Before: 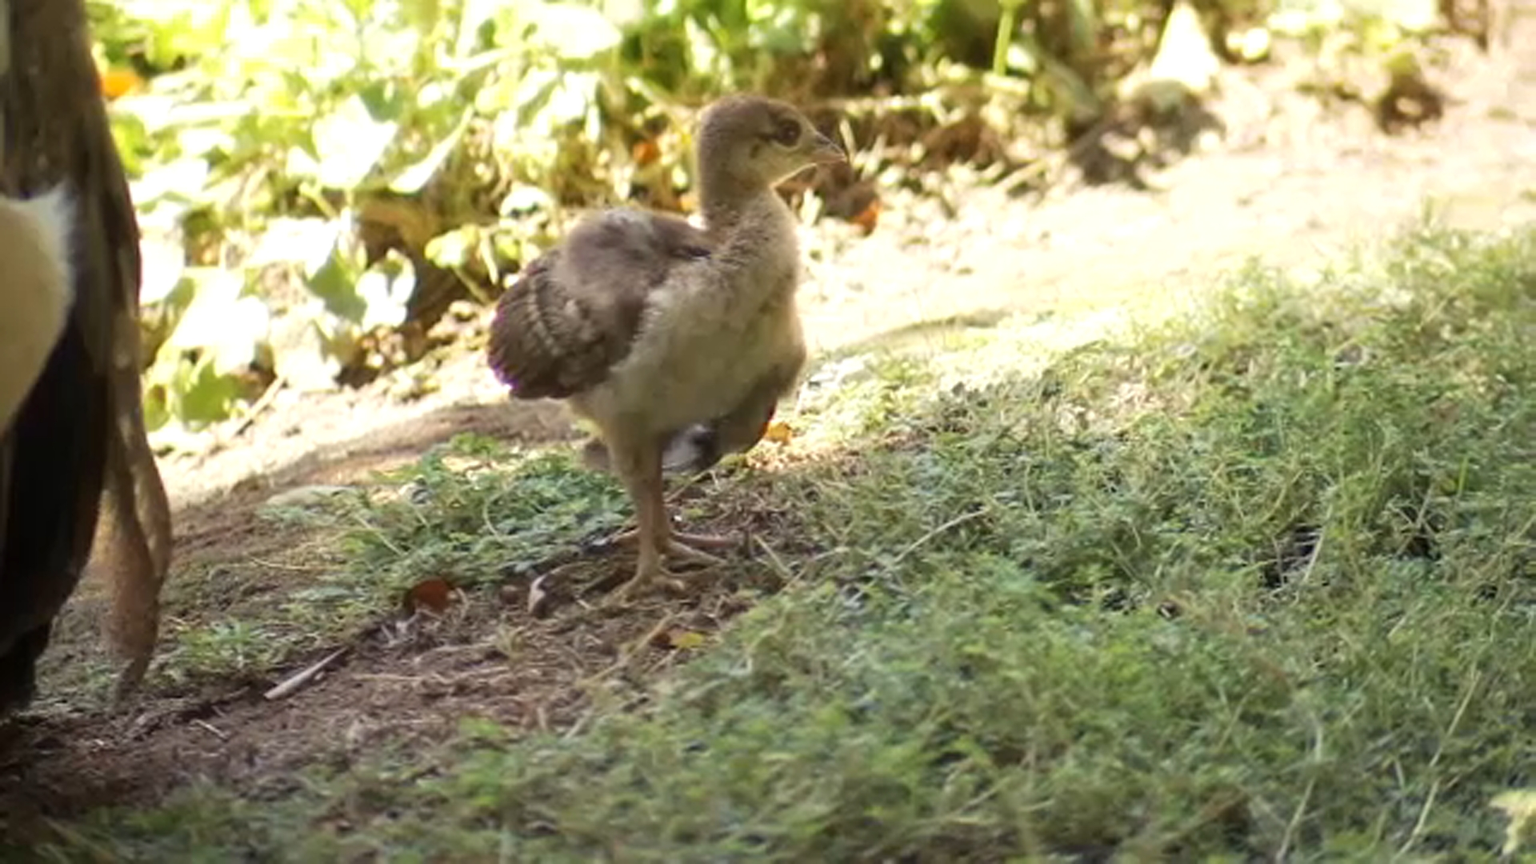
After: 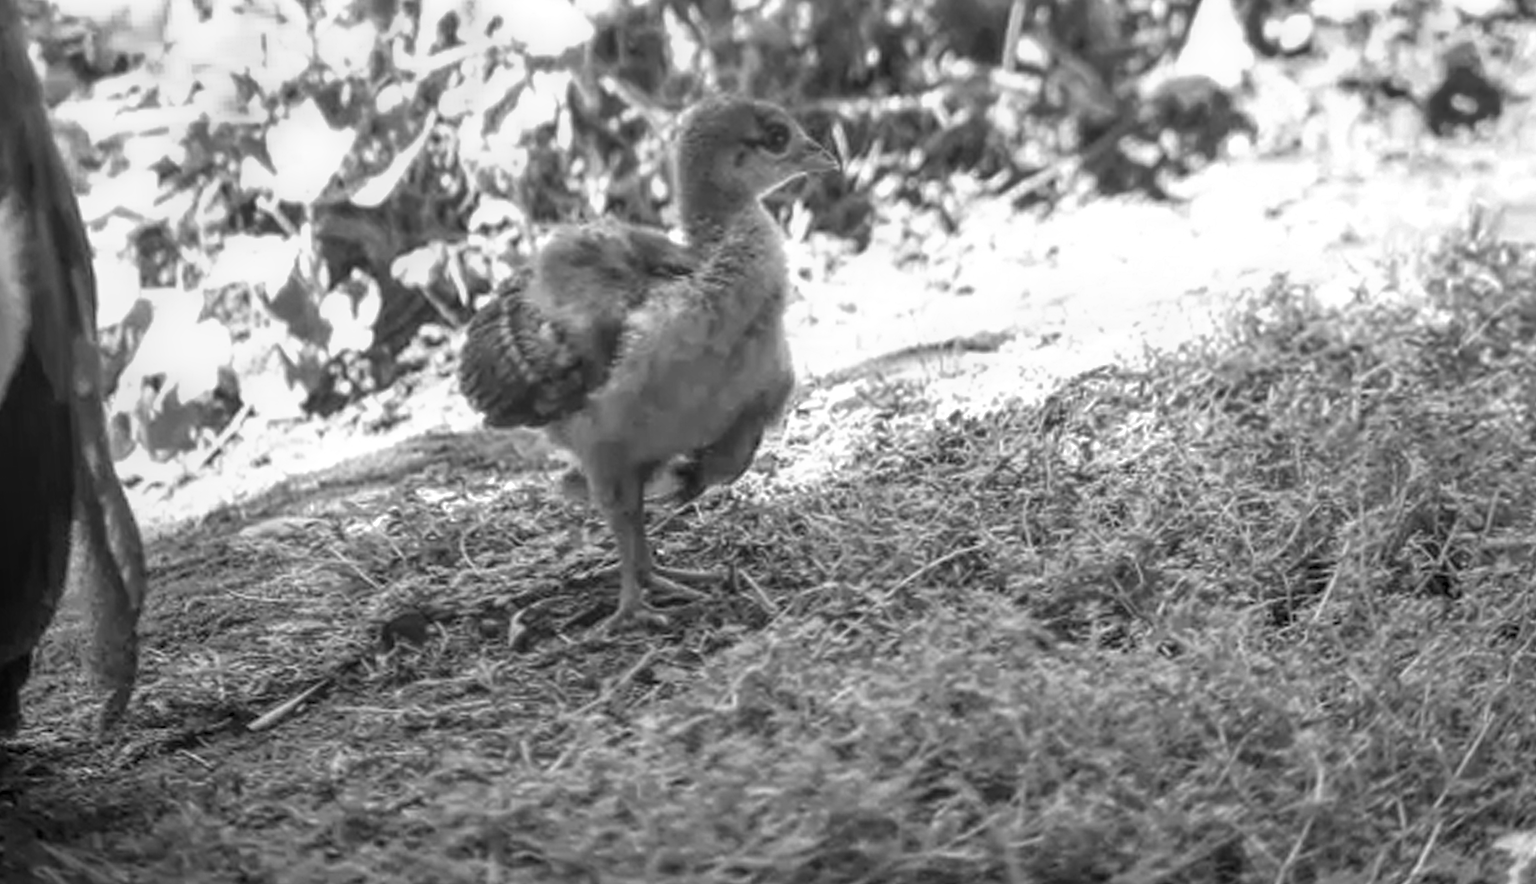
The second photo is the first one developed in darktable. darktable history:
rotate and perspective: rotation 0.074°, lens shift (vertical) 0.096, lens shift (horizontal) -0.041, crop left 0.043, crop right 0.952, crop top 0.024, crop bottom 0.979
local contrast: highlights 74%, shadows 55%, detail 176%, midtone range 0.207
monochrome: a -11.7, b 1.62, size 0.5, highlights 0.38
shadows and highlights: shadows 22.7, highlights -48.71, soften with gaussian
